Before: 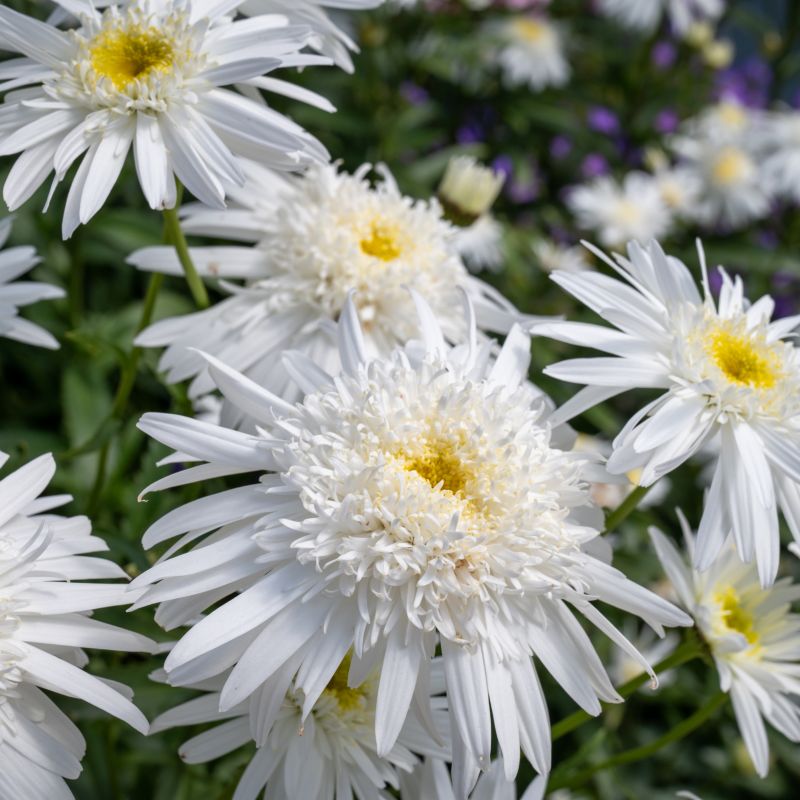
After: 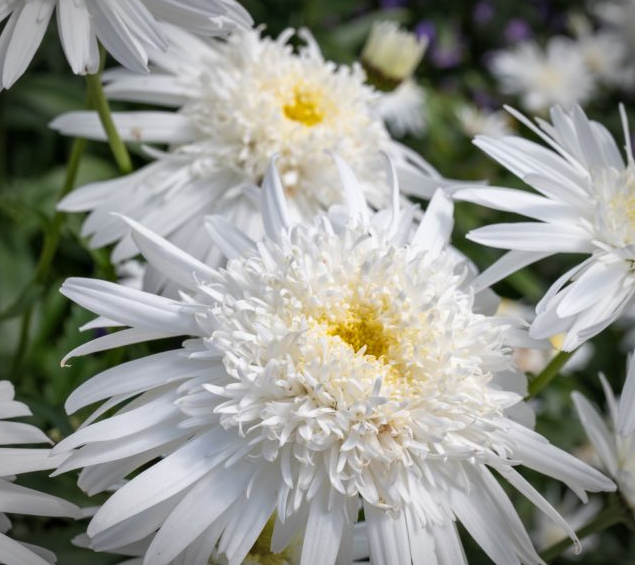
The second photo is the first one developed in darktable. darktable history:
crop: left 9.712%, top 16.928%, right 10.845%, bottom 12.332%
vignetting: automatic ratio true
